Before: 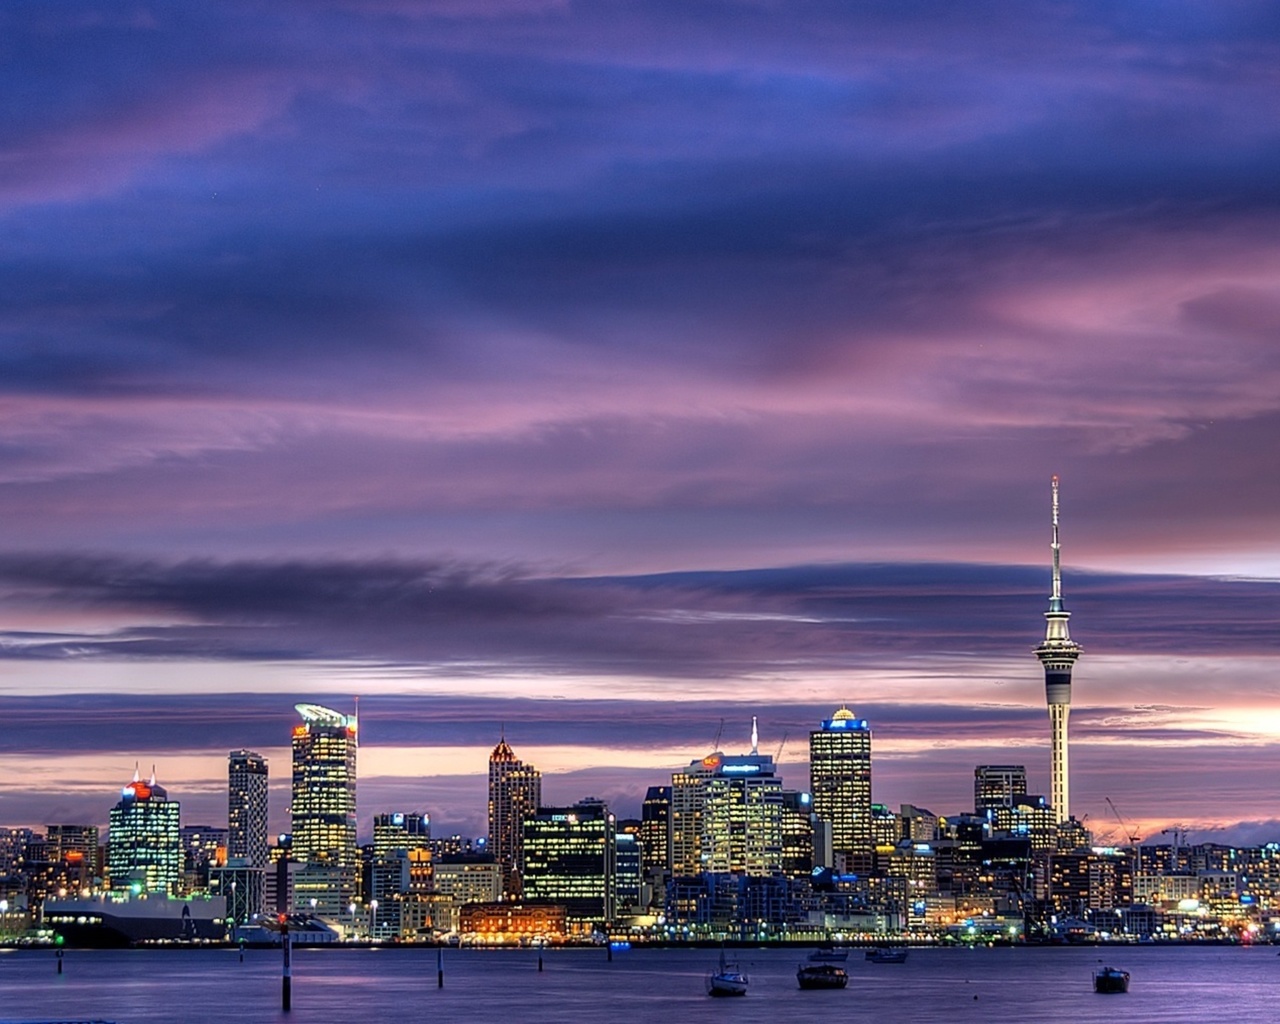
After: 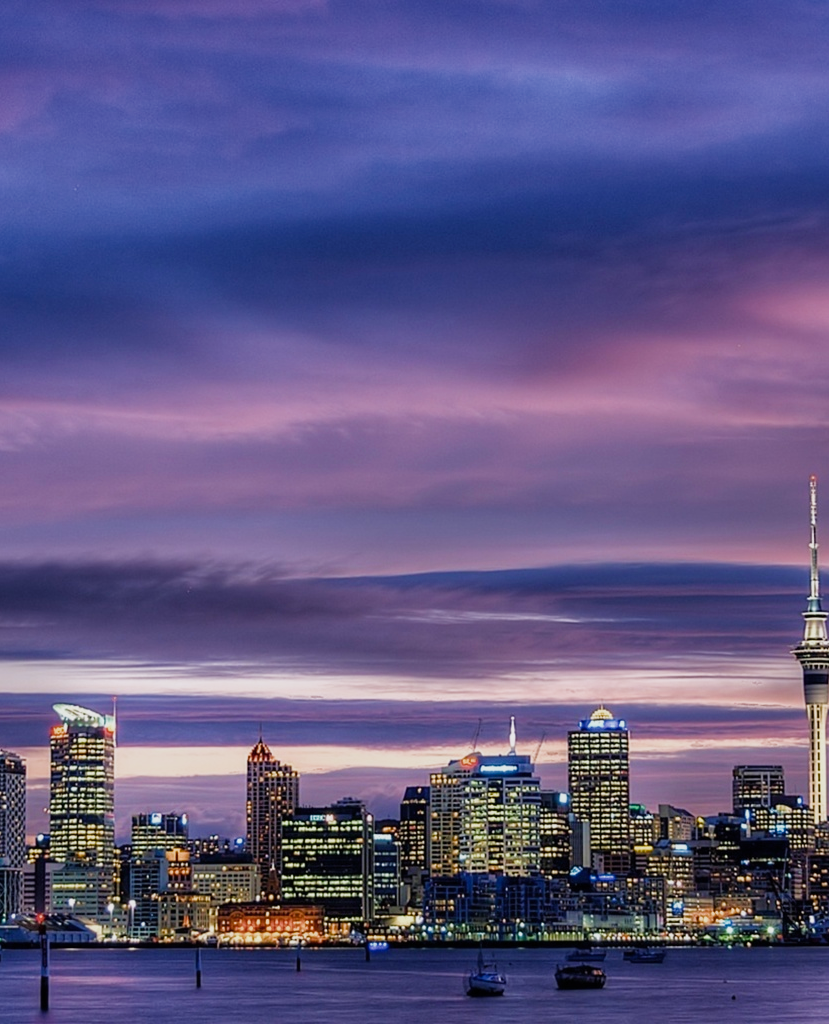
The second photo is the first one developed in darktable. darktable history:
color balance rgb: power › hue 72.38°, perceptual saturation grading › global saturation 17.153%, global vibrance 14.176%
crop and rotate: left 18.906%, right 16.262%
filmic rgb: black relative exposure -14.32 EV, white relative exposure 3.36 EV, hardness 7.94, contrast 0.985, color science v4 (2020)
